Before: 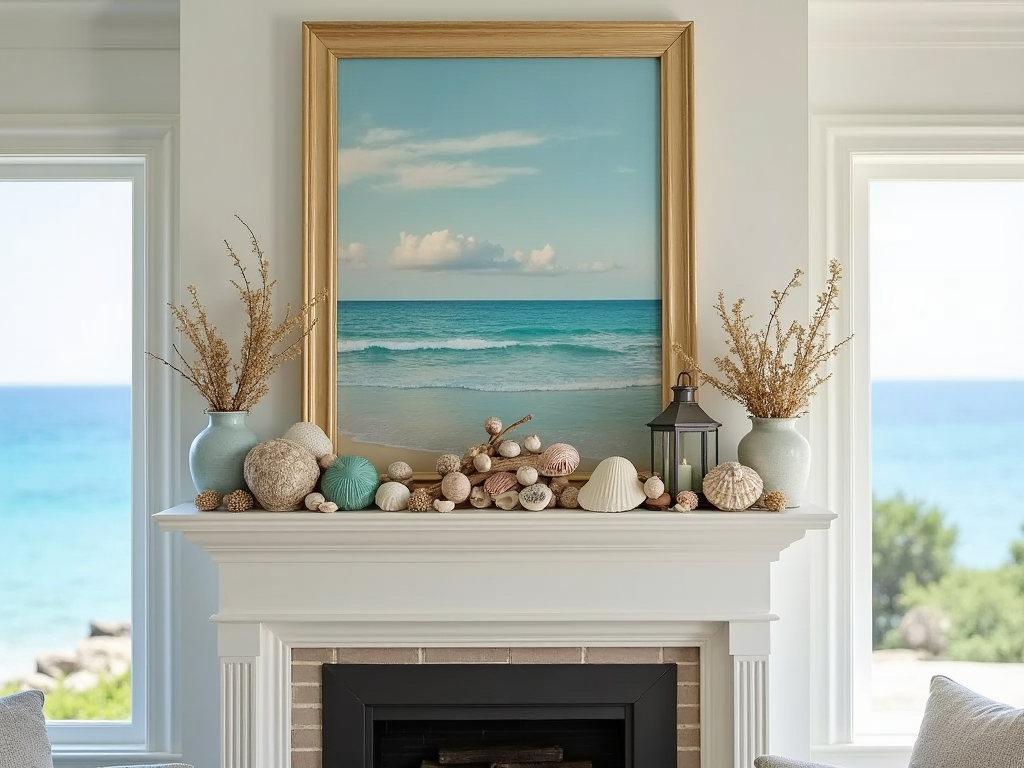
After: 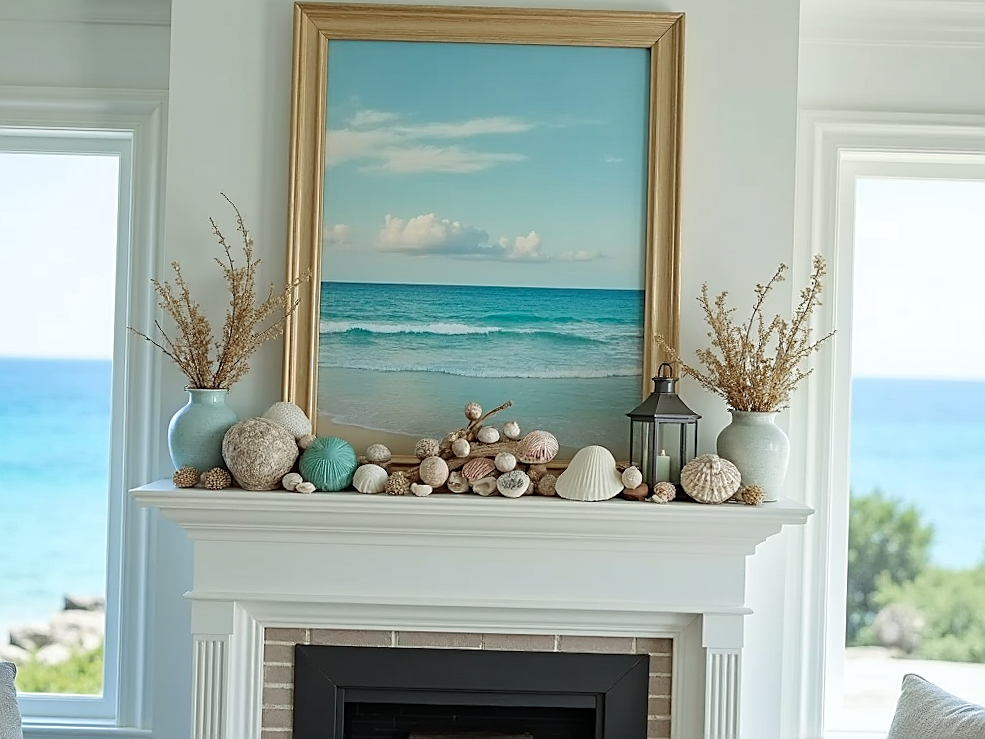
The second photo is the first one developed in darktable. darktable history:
color zones: curves: ch0 [(0, 0.5) (0.143, 0.5) (0.286, 0.456) (0.429, 0.5) (0.571, 0.5) (0.714, 0.5) (0.857, 0.5) (1, 0.5)]; ch1 [(0, 0.5) (0.143, 0.5) (0.286, 0.422) (0.429, 0.5) (0.571, 0.5) (0.714, 0.5) (0.857, 0.5) (1, 0.5)]
crop and rotate: angle -1.69°
sharpen: on, module defaults
color balance rgb: shadows lift › chroma 2.065%, shadows lift › hue 220.52°, shadows fall-off 298.641%, white fulcrum 1.99 EV, highlights fall-off 298.353%, perceptual saturation grading › global saturation 0.406%, mask middle-gray fulcrum 99.618%, contrast gray fulcrum 38.288%
